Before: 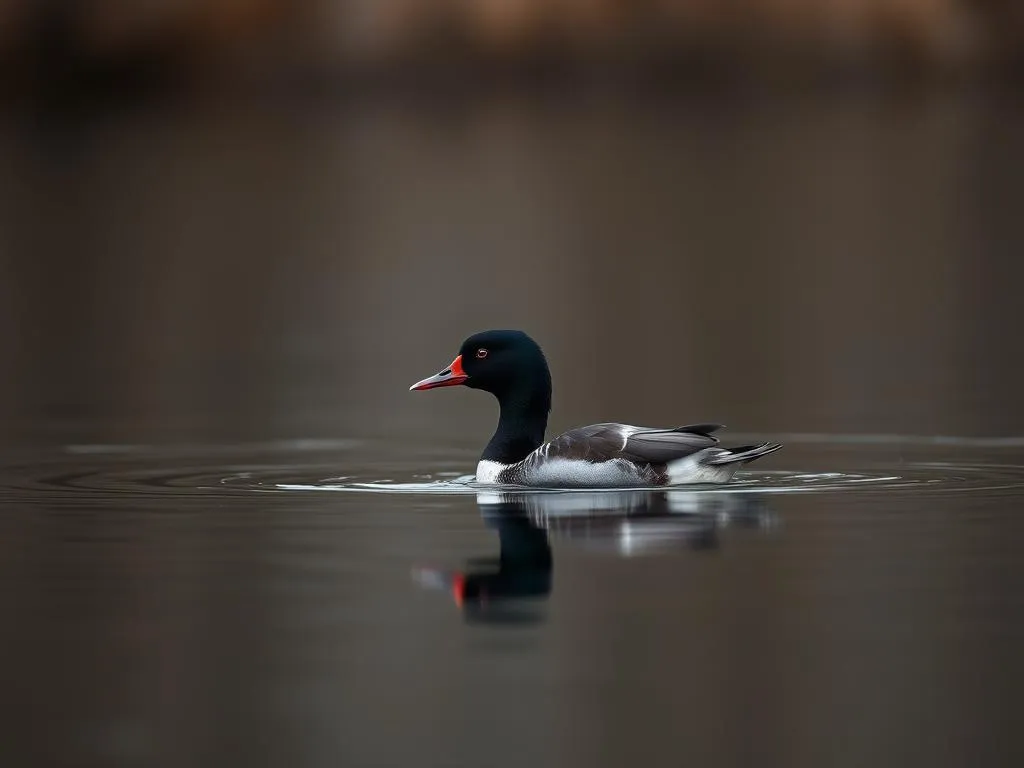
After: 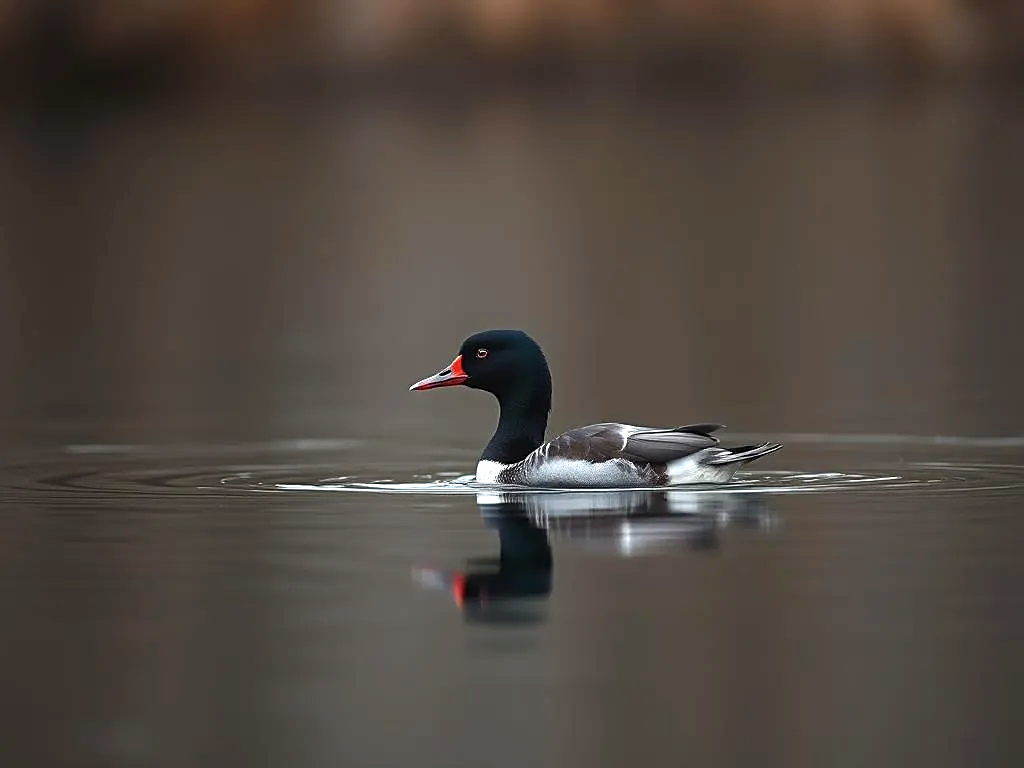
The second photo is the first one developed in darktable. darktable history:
sharpen: on, module defaults
exposure: black level correction -0.002, exposure 0.535 EV, compensate exposure bias true, compensate highlight preservation false
